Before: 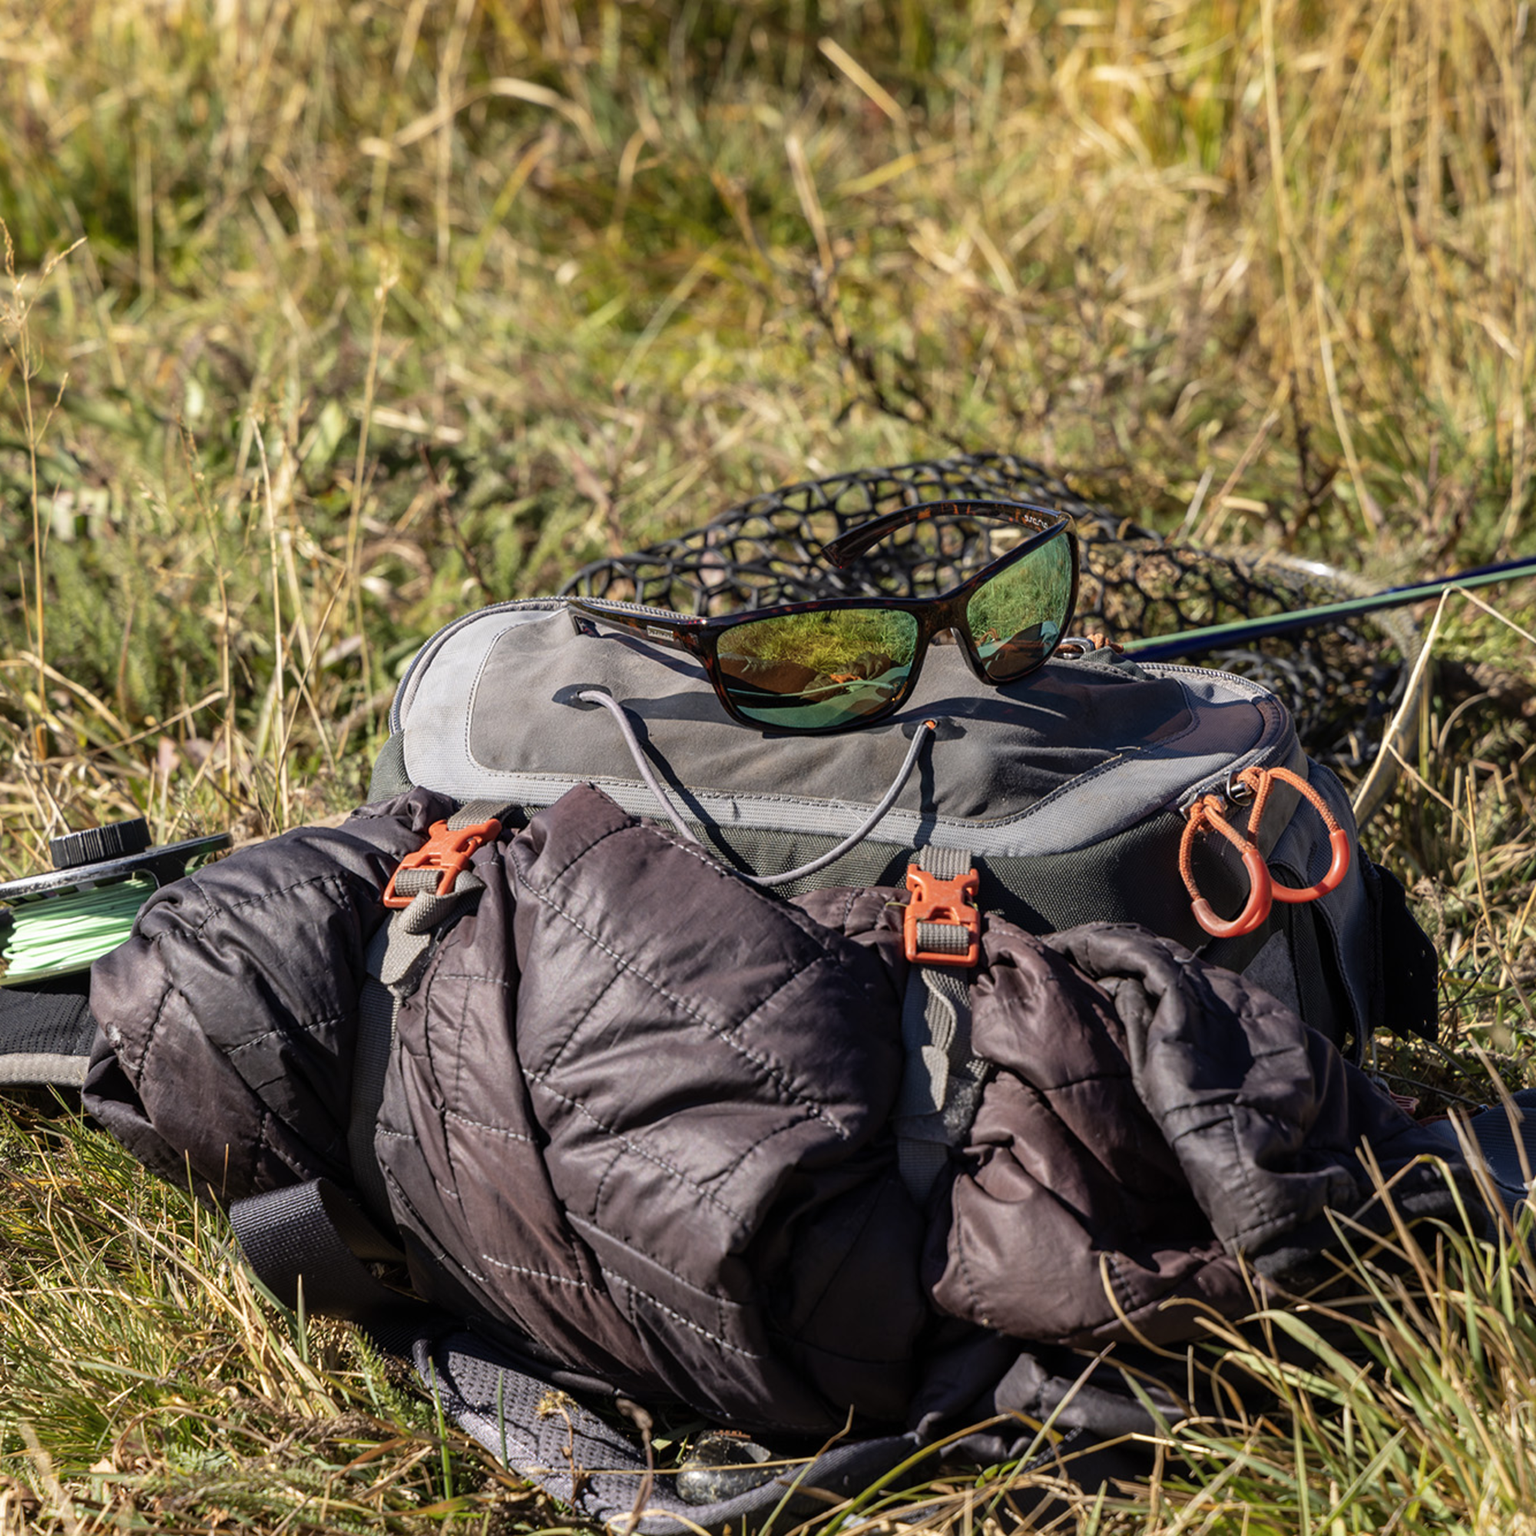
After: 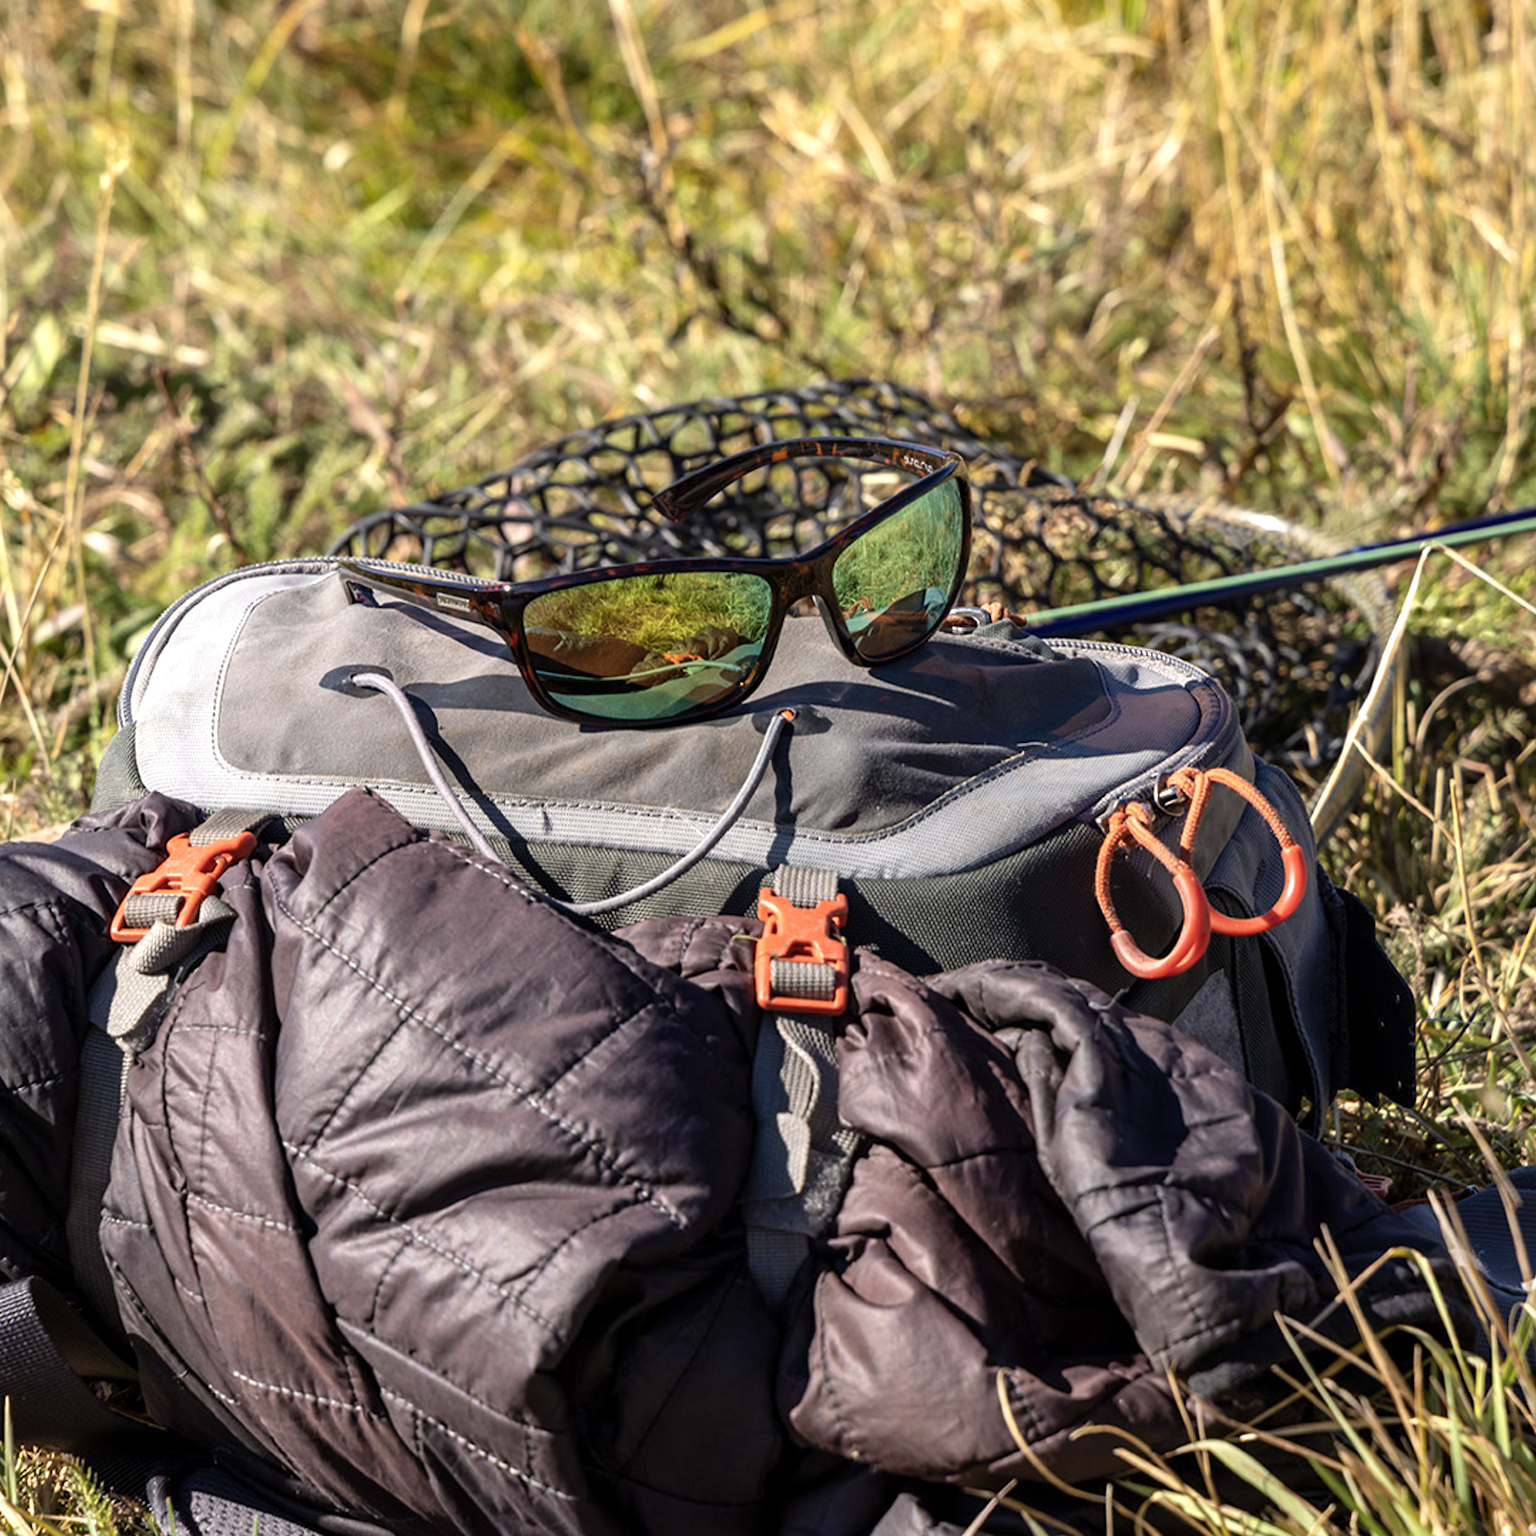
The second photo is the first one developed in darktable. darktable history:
crop: left 19.159%, top 9.58%, bottom 9.58%
exposure: black level correction 0.001, exposure 0.5 EV, compensate exposure bias true, compensate highlight preservation false
